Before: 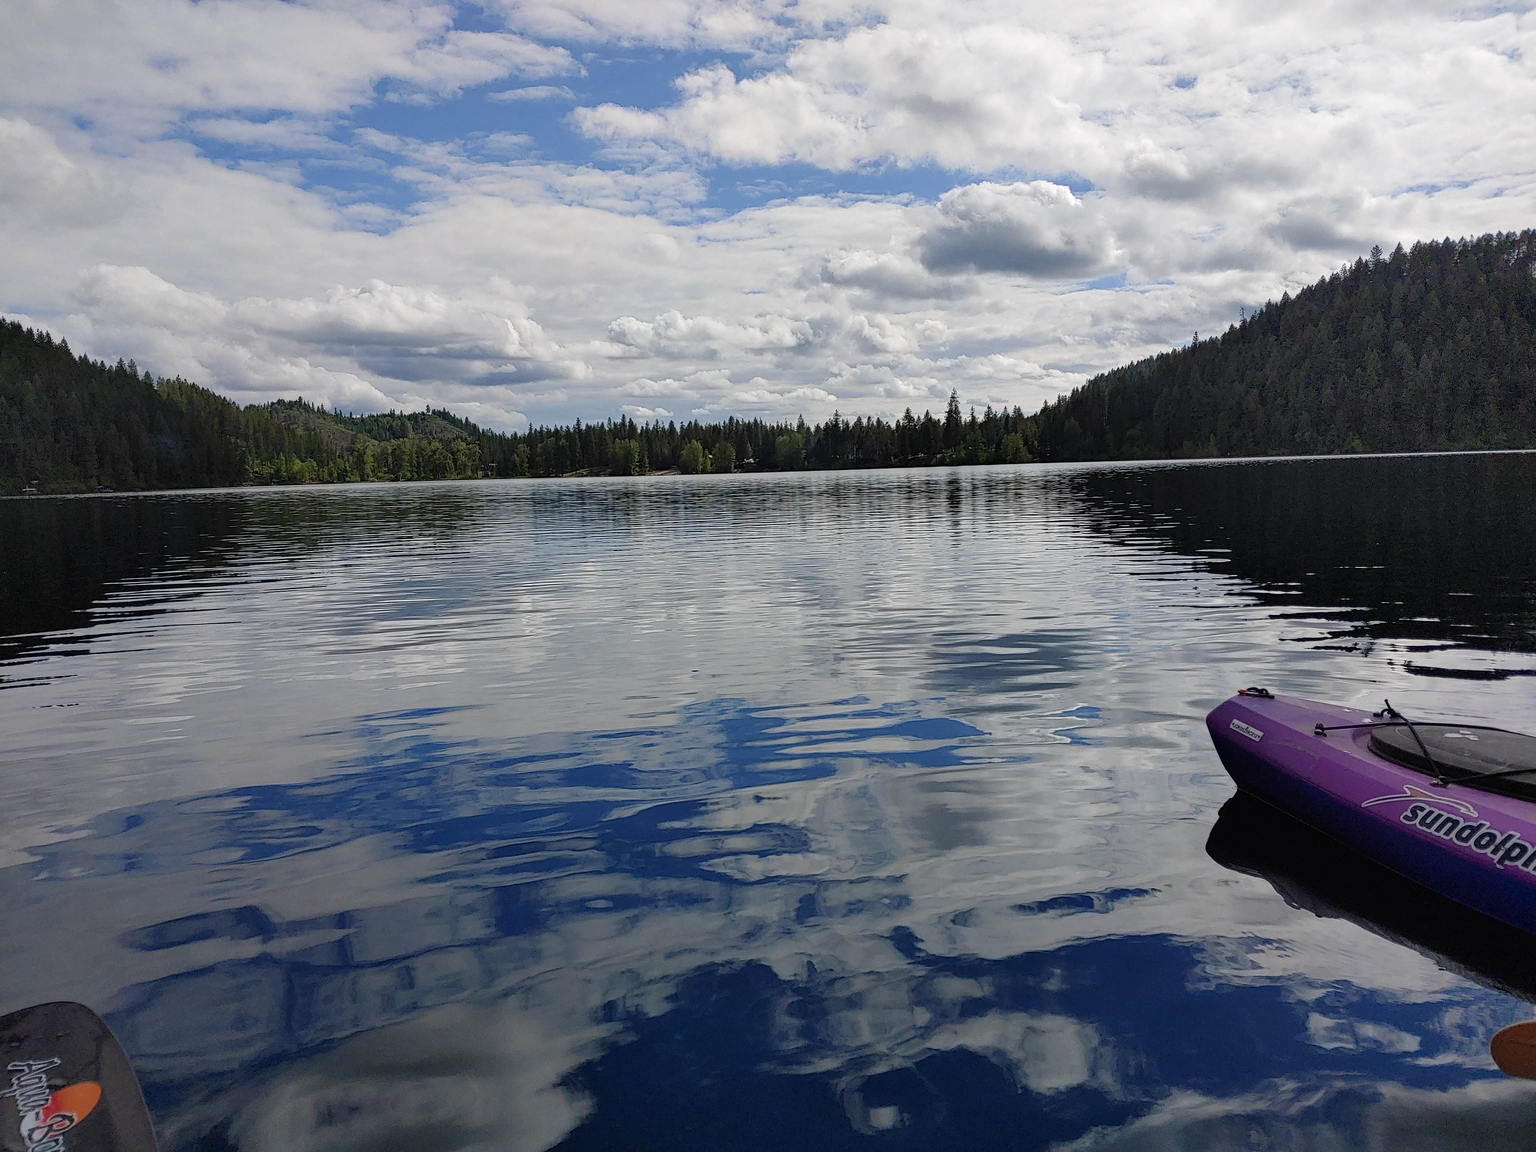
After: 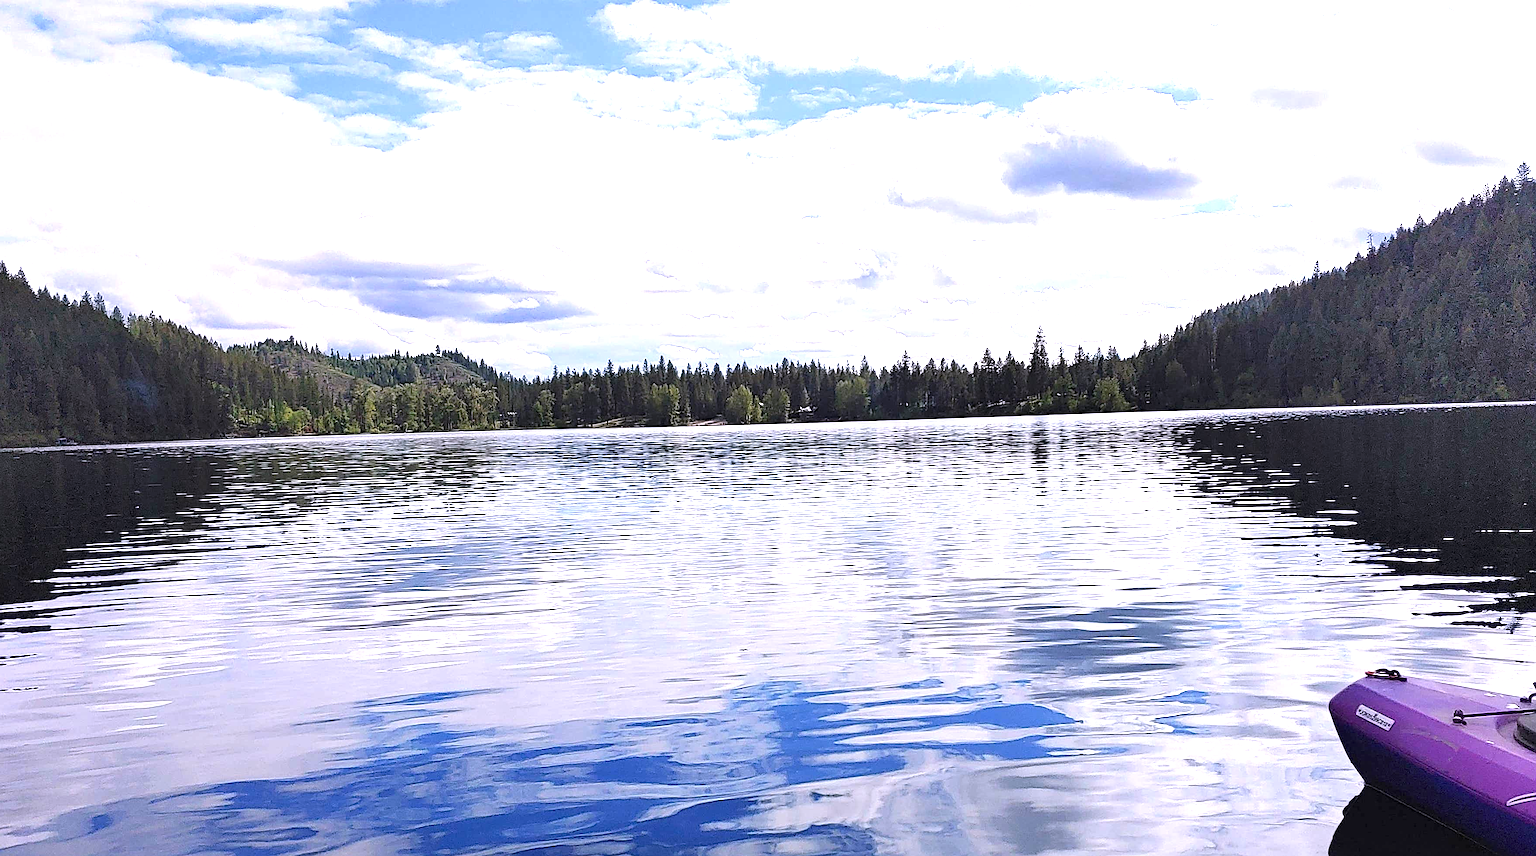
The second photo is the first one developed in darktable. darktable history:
sharpen: on, module defaults
color calibration: output R [1.063, -0.012, -0.003, 0], output B [-0.079, 0.047, 1, 0], x 0.381, y 0.391, temperature 4087.53 K
crop: left 2.989%, top 9.017%, right 9.64%, bottom 26.043%
exposure: black level correction 0, exposure 1.45 EV, compensate highlight preservation false
